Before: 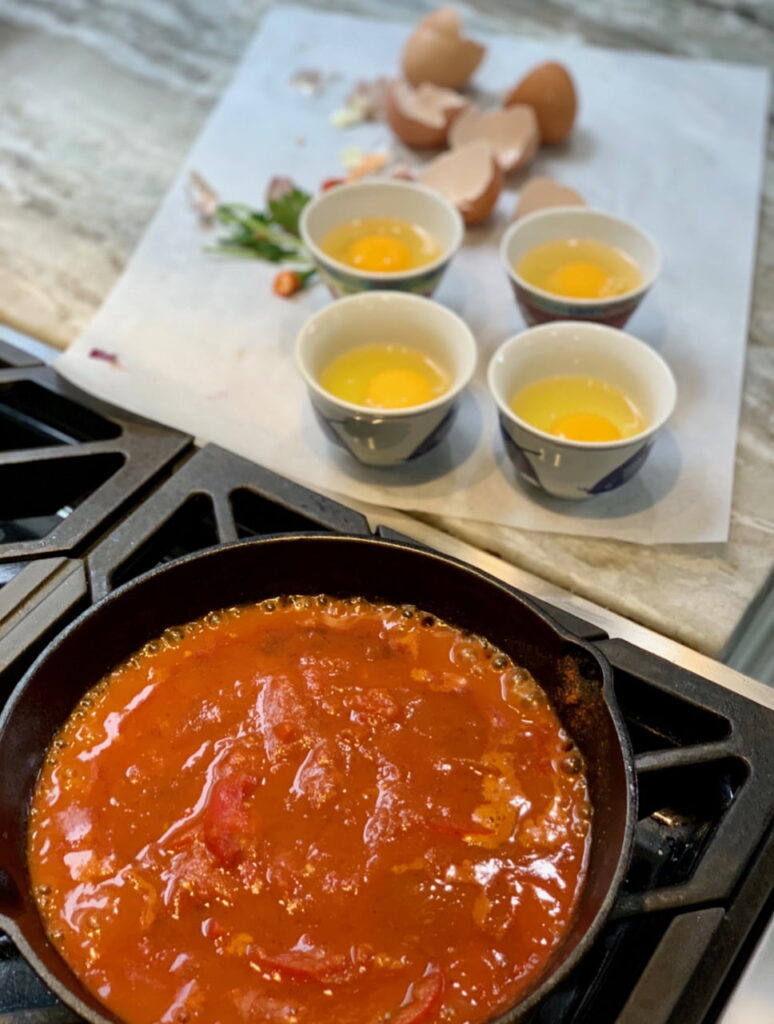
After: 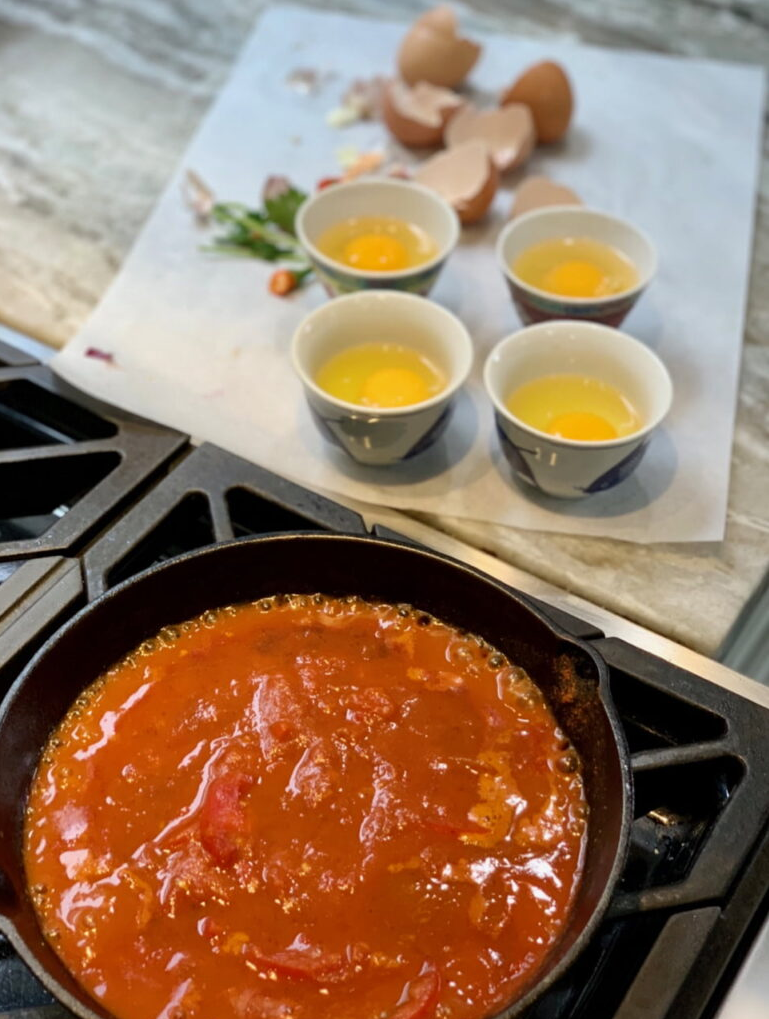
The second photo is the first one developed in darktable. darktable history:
color balance: contrast fulcrum 17.78%
crop and rotate: left 0.614%, top 0.179%, bottom 0.309%
